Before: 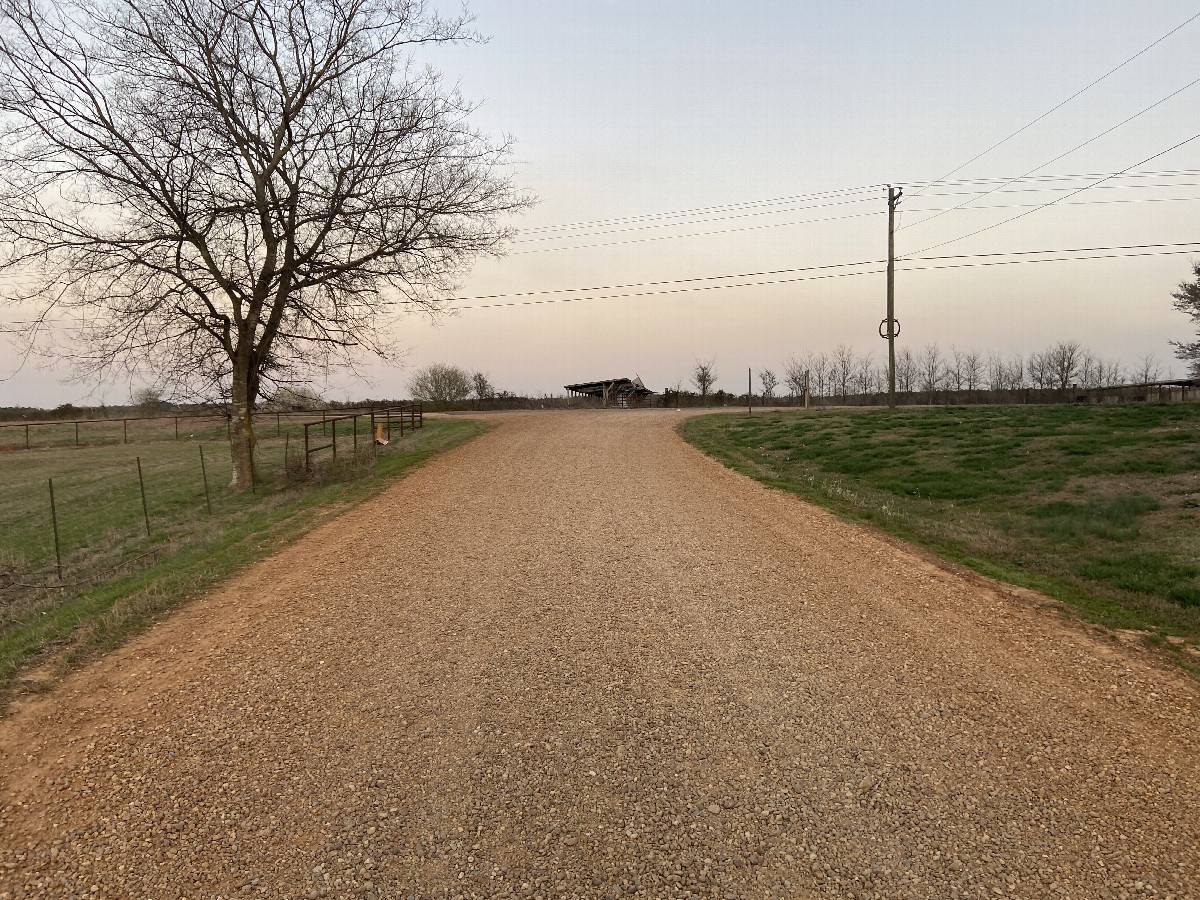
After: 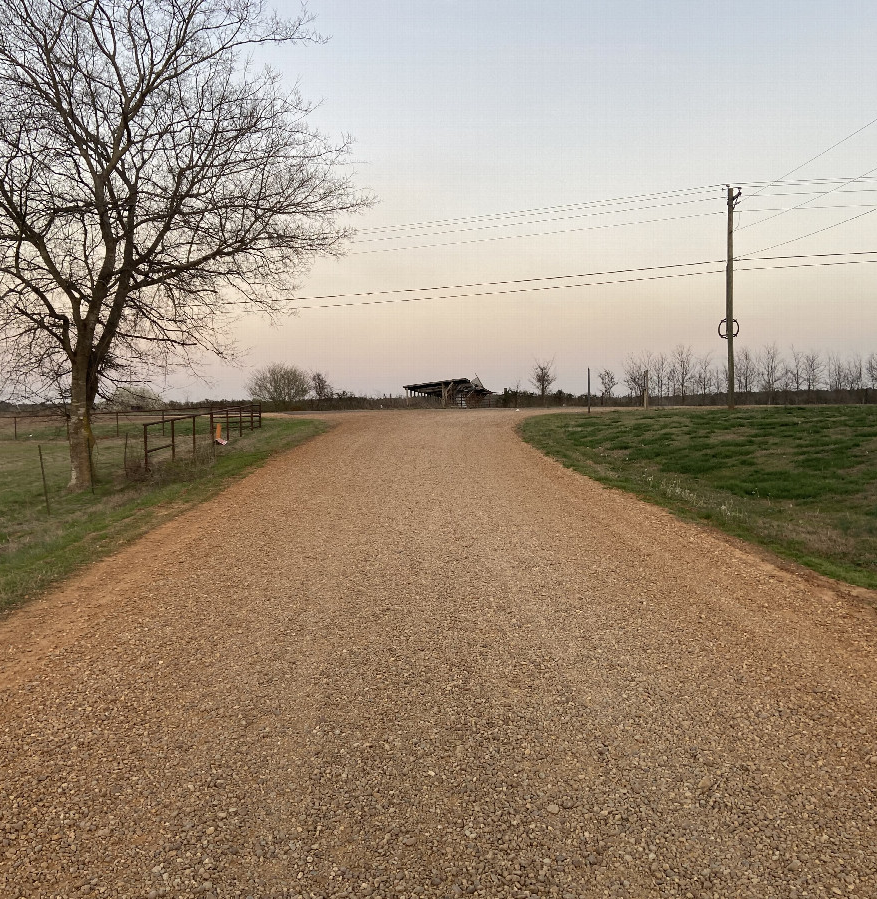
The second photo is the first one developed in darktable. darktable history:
crop: left 13.447%, top 0%, right 13.409%
